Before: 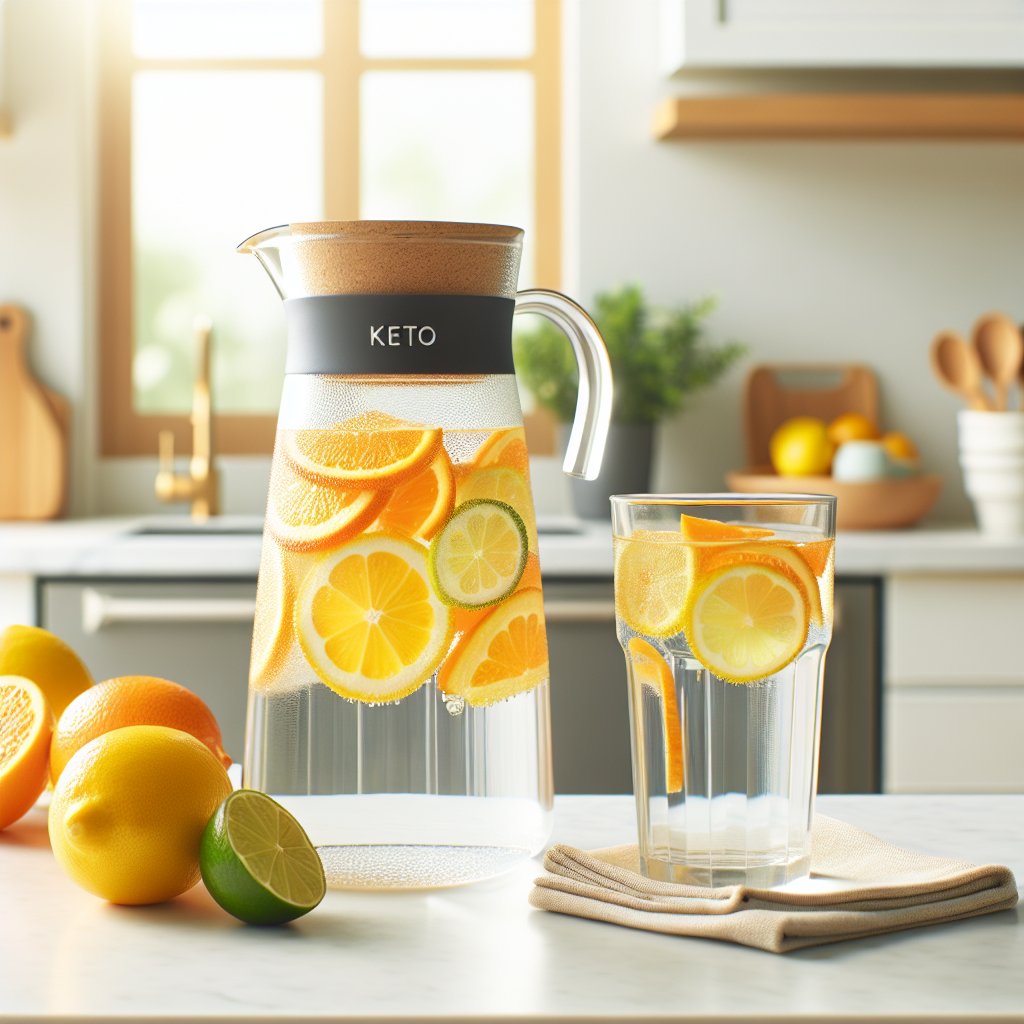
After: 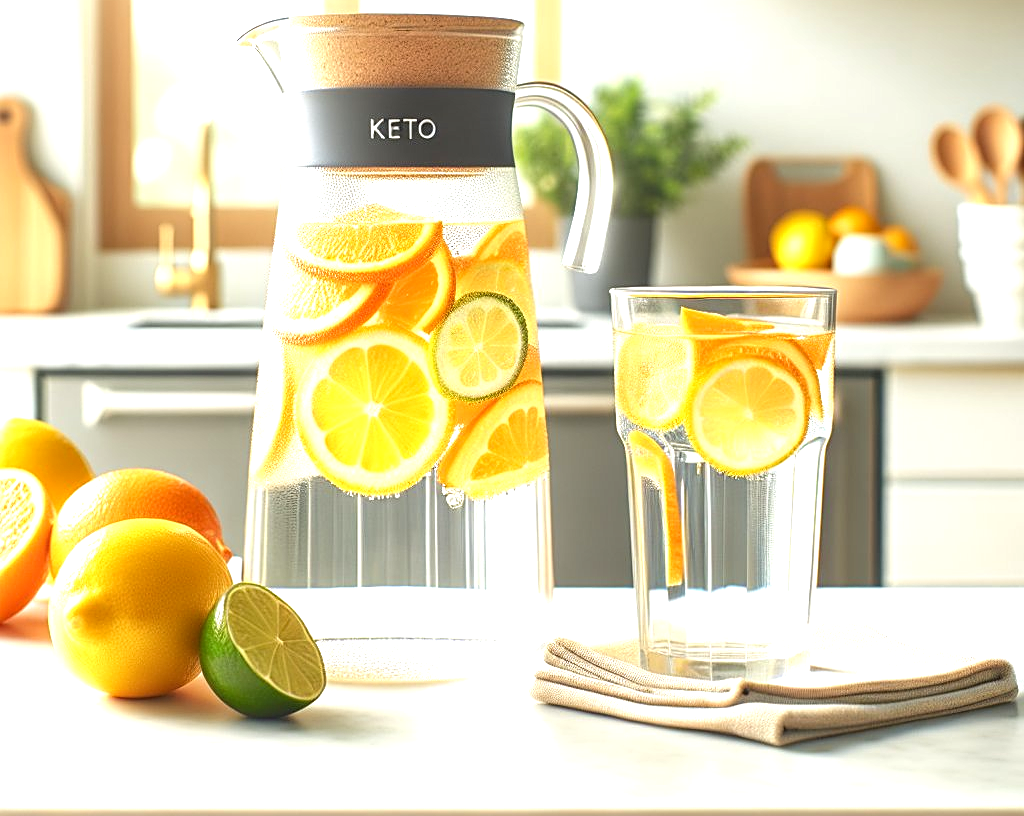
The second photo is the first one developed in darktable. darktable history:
sharpen: on, module defaults
crop and rotate: top 20.295%
exposure: black level correction 0, exposure 0.698 EV, compensate highlight preservation false
local contrast: on, module defaults
